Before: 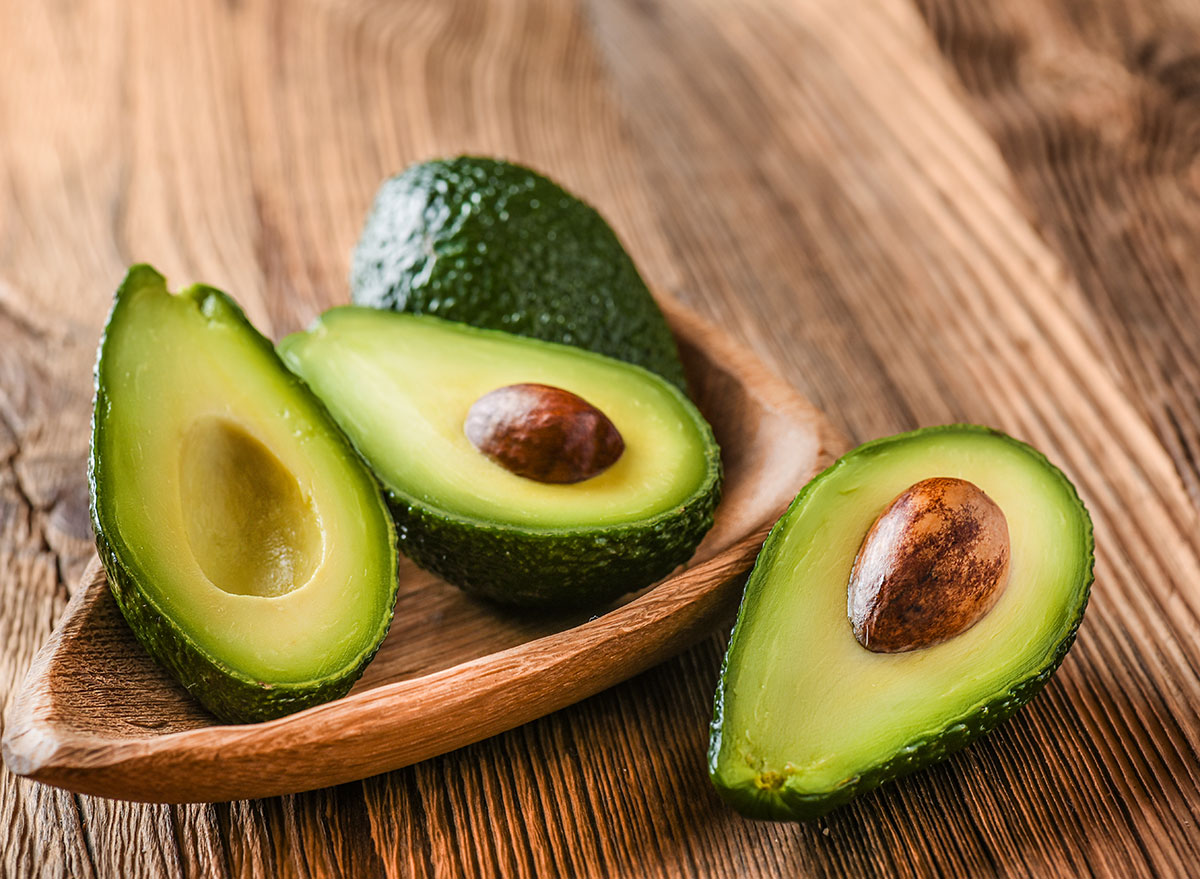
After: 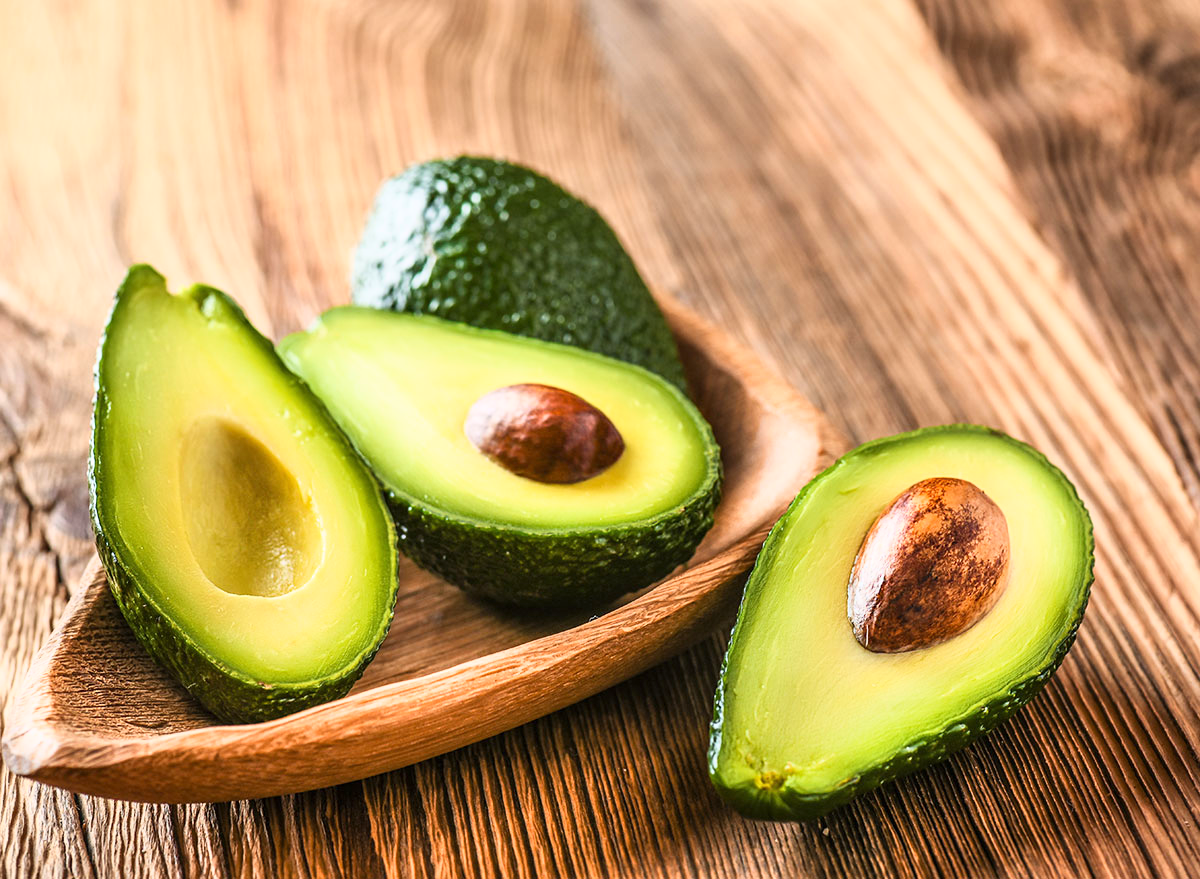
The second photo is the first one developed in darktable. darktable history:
base curve: curves: ch0 [(0, 0) (0.557, 0.834) (1, 1)]
